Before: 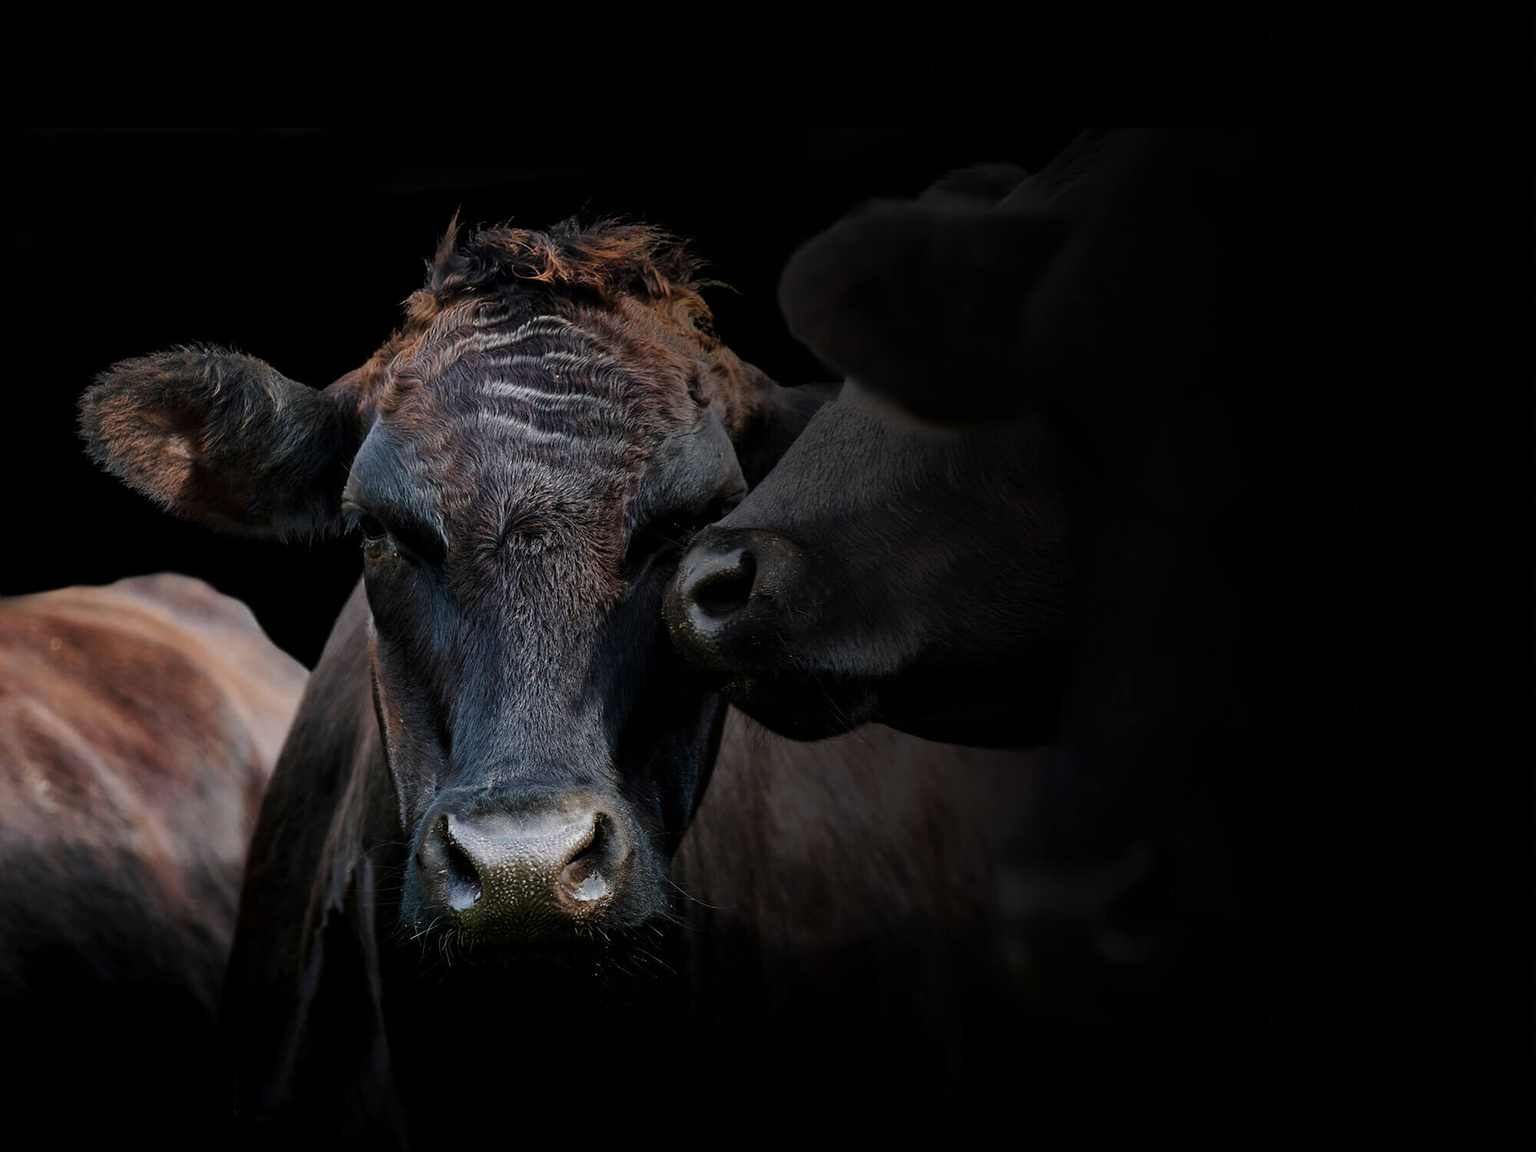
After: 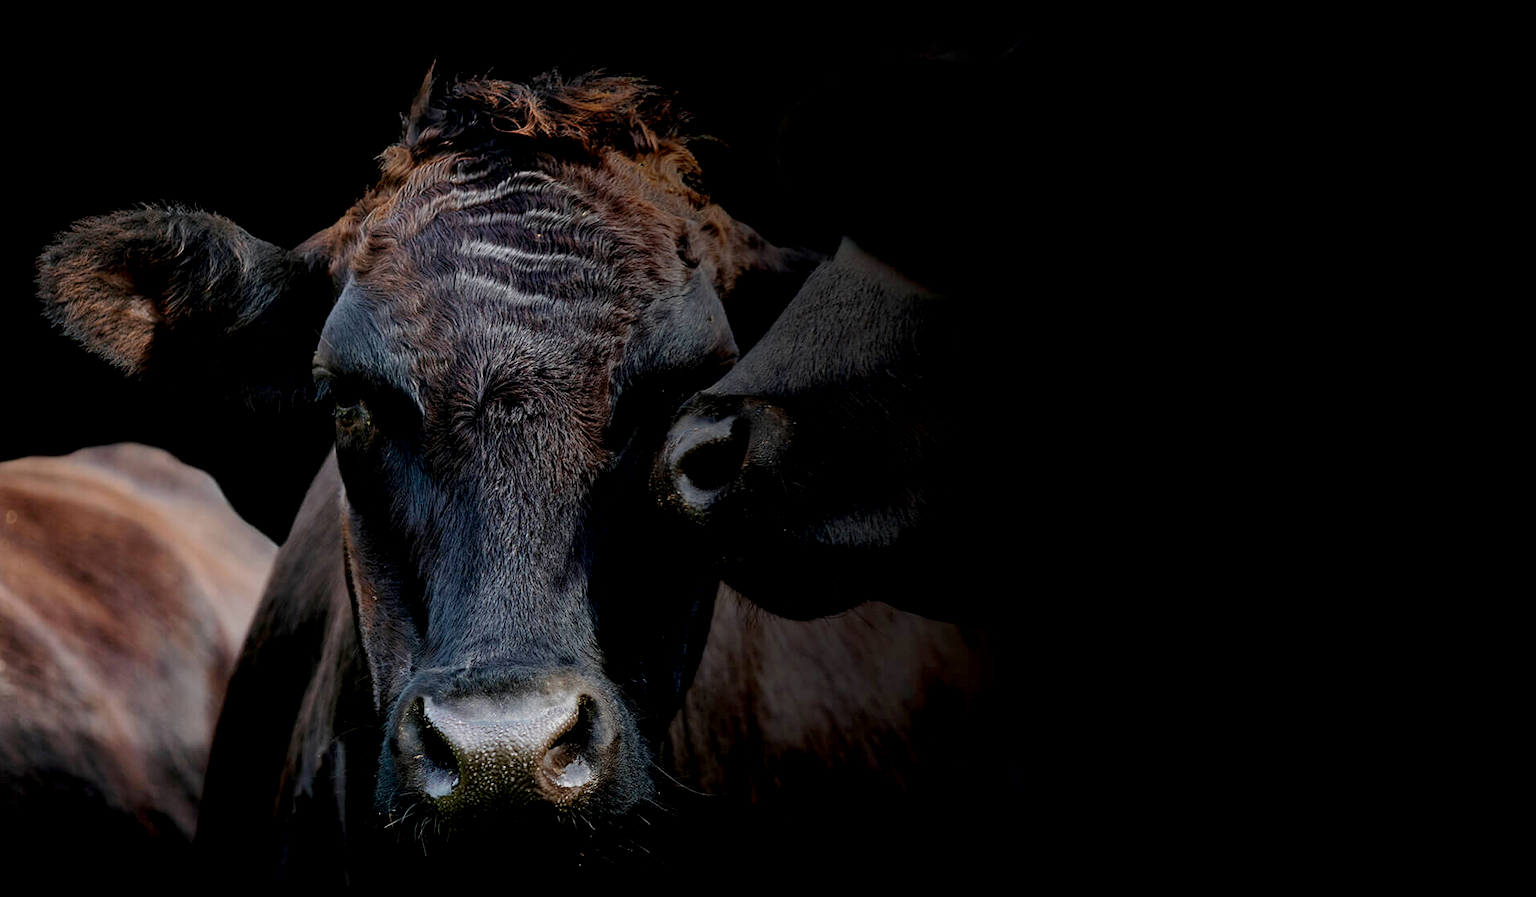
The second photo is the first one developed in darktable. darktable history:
exposure: black level correction 0.01, exposure 0.011 EV, compensate highlight preservation false
crop and rotate: left 2.991%, top 13.302%, right 1.981%, bottom 12.636%
